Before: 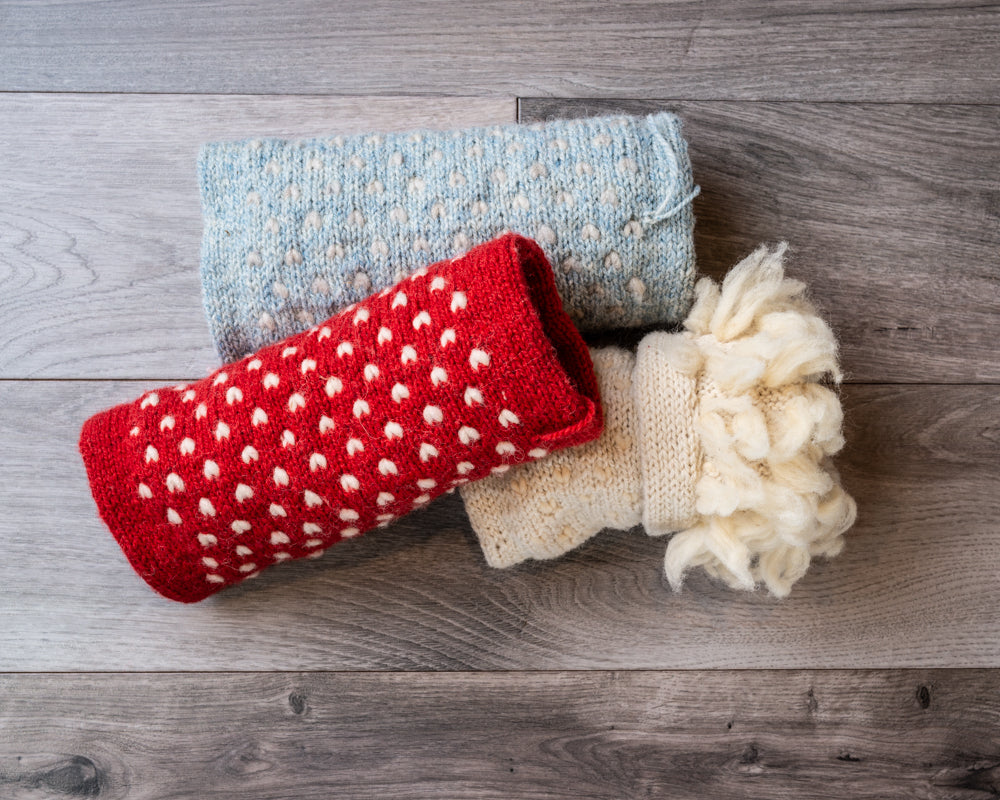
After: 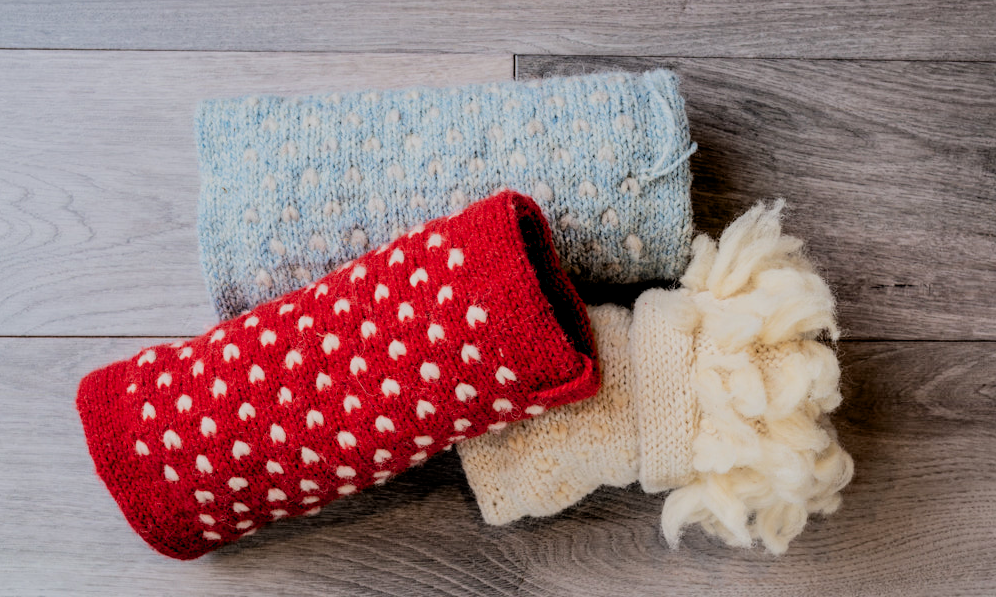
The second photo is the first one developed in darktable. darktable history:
filmic rgb: black relative exposure -7.15 EV, white relative exposure 5.36 EV, hardness 3.02, color science v6 (2022)
crop: left 0.387%, top 5.469%, bottom 19.809%
exposure: black level correction 0.009, exposure 0.119 EV, compensate highlight preservation false
